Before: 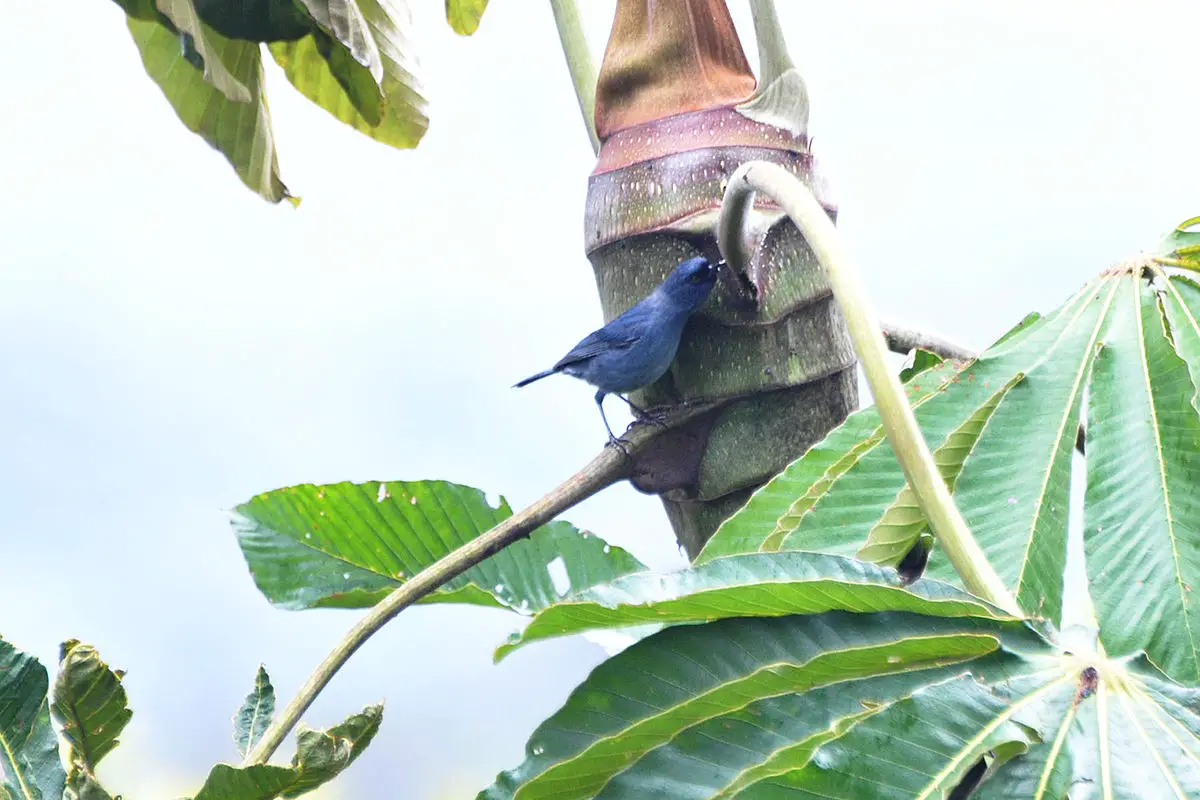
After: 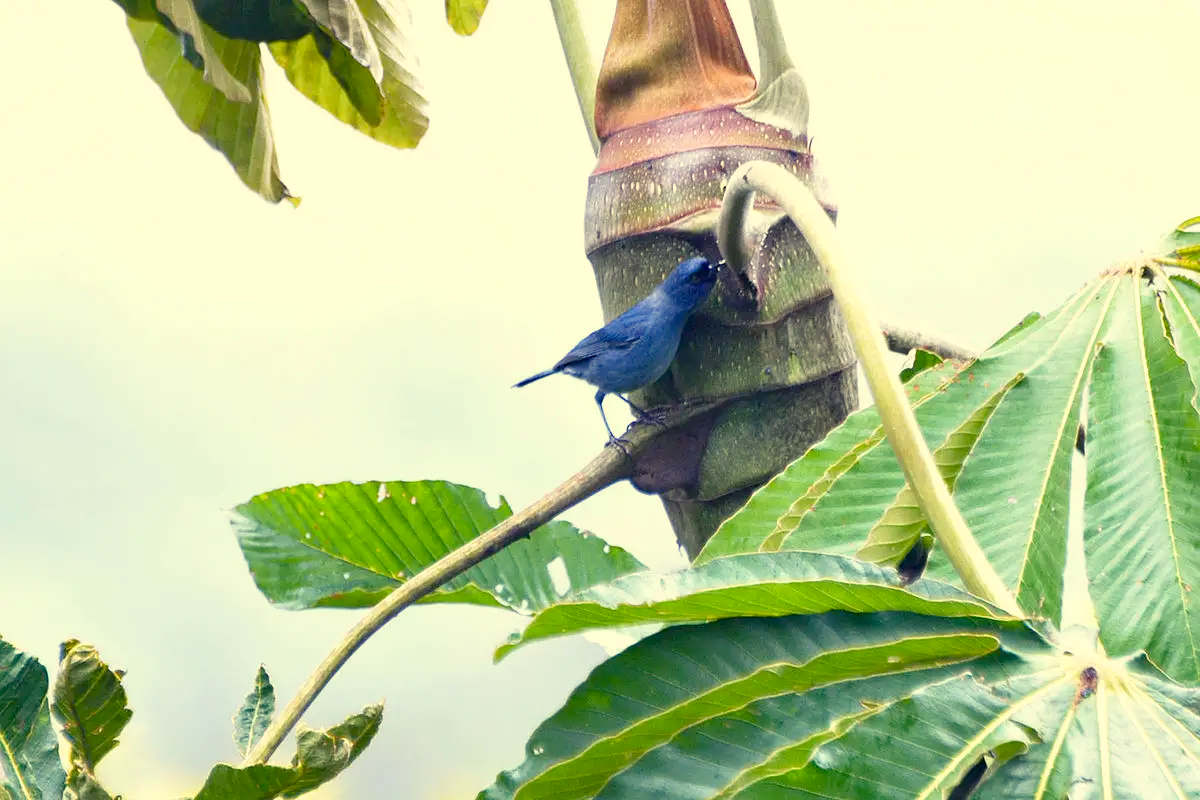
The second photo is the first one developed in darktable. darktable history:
color balance rgb: highlights gain › chroma 8.104%, highlights gain › hue 86.34°, global offset › luminance -0.482%, perceptual saturation grading › global saturation 20%, perceptual saturation grading › highlights -25.868%, perceptual saturation grading › shadows 24.106%, global vibrance 20%
